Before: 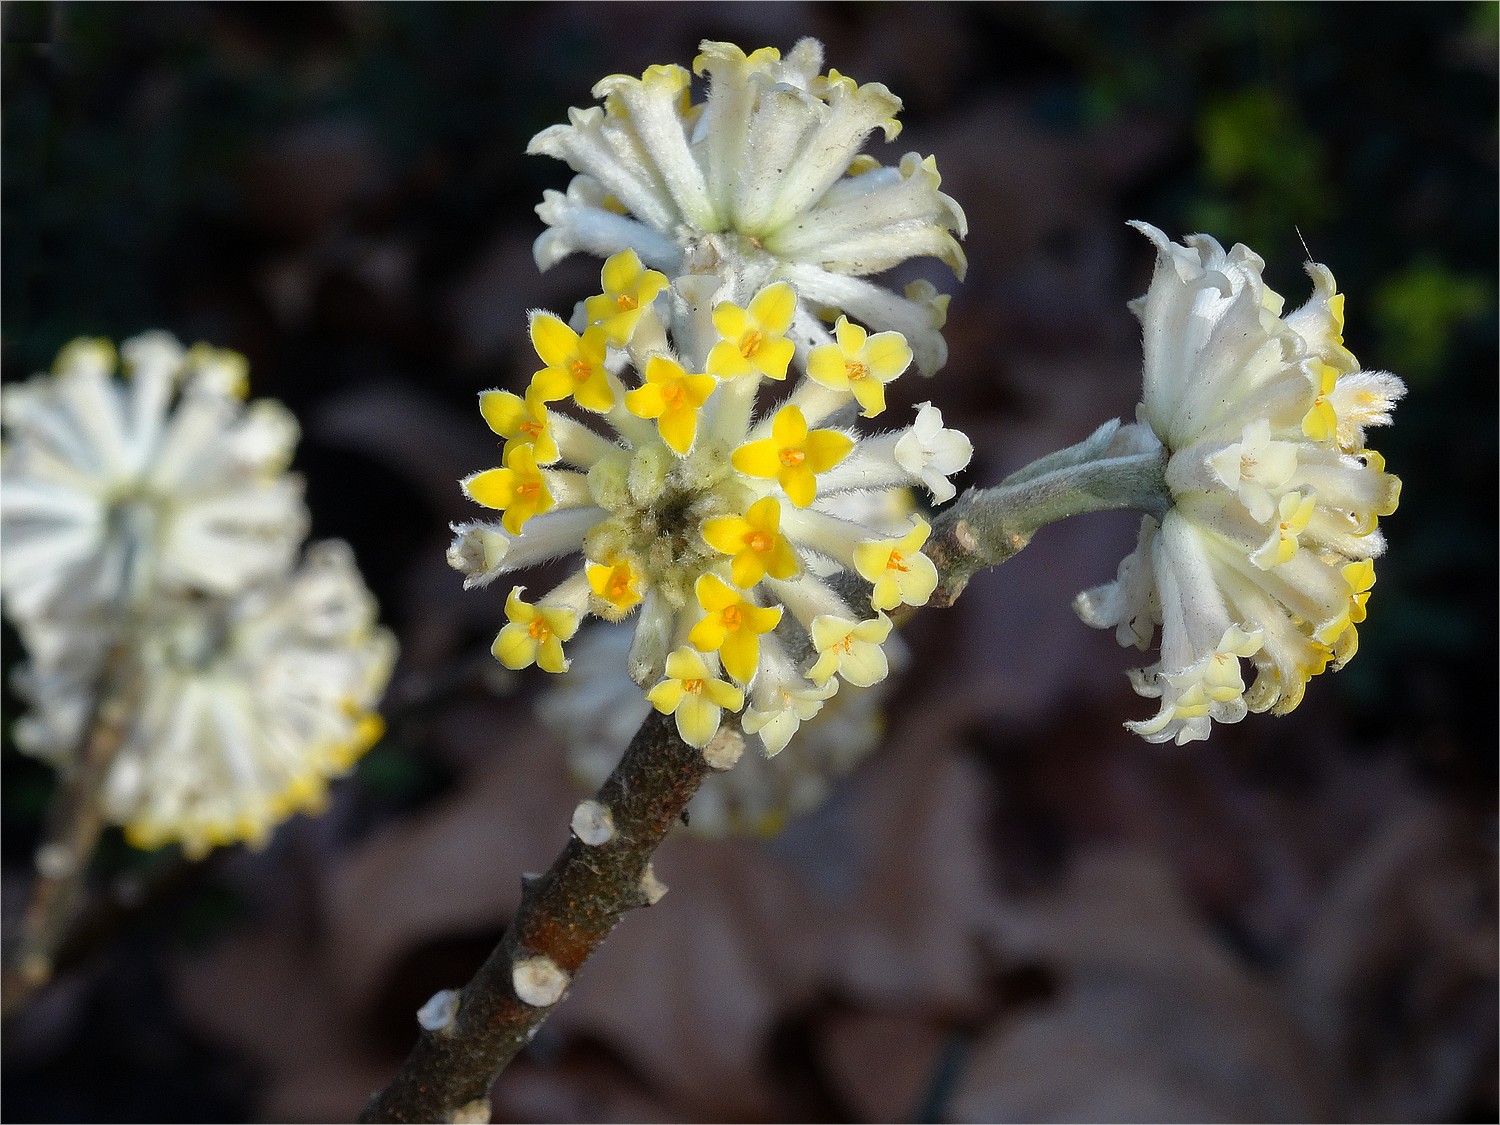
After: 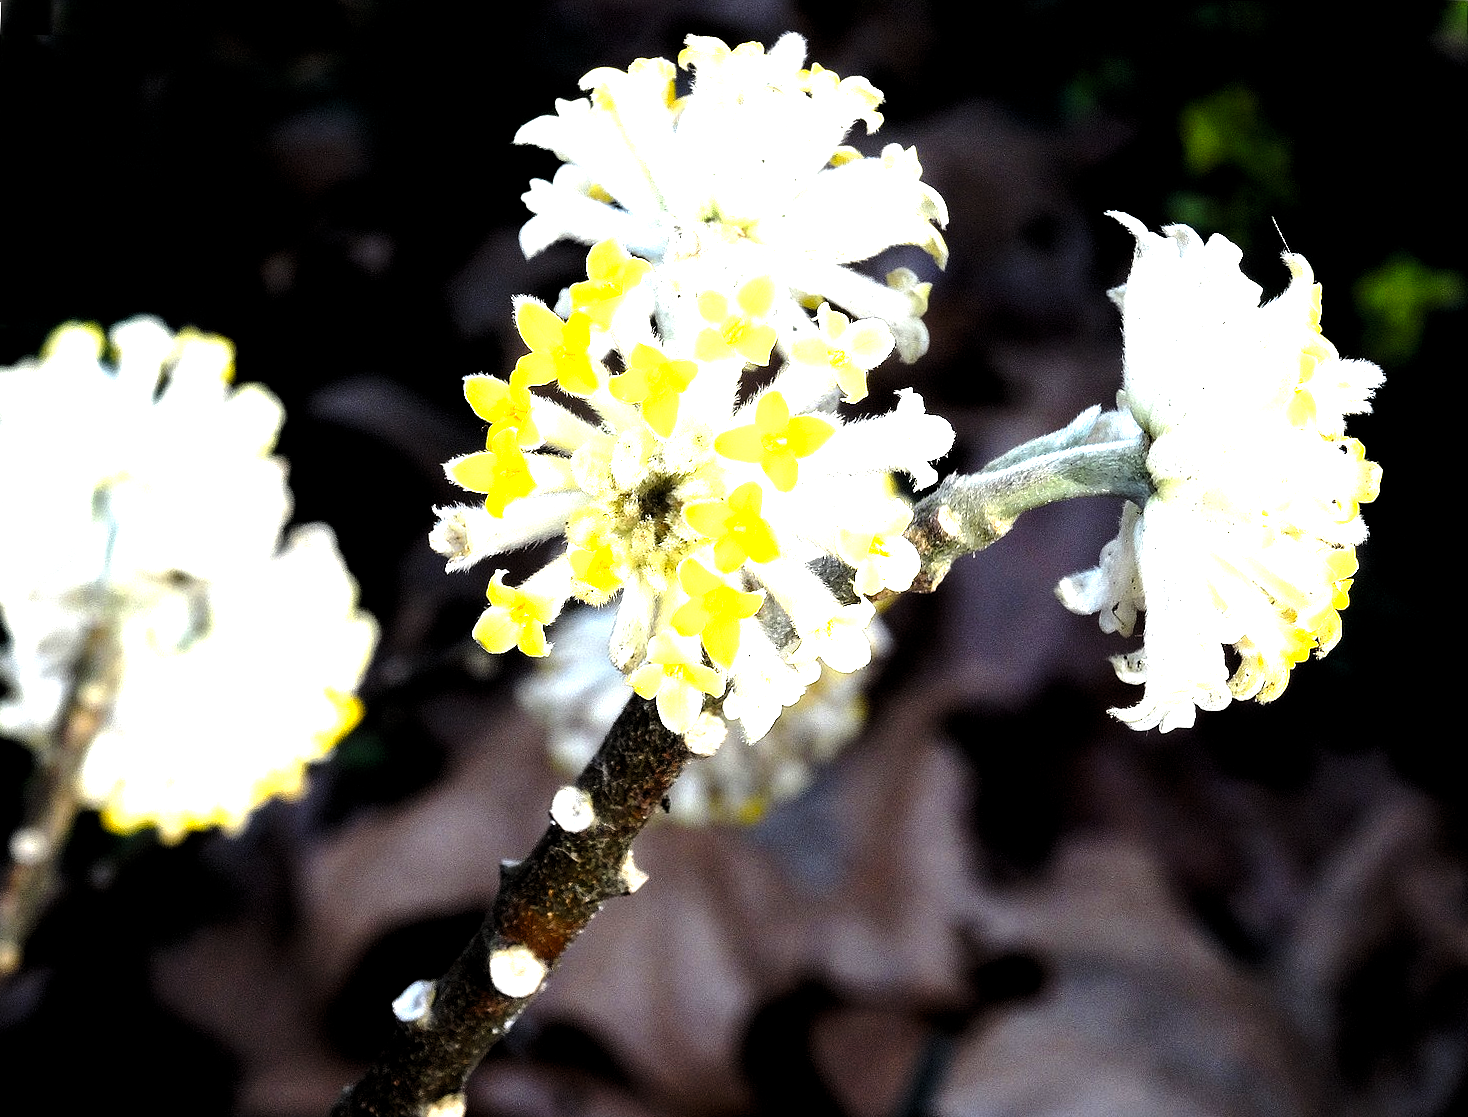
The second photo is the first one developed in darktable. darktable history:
levels: levels [0.044, 0.475, 0.791]
rotate and perspective: rotation 0.226°, lens shift (vertical) -0.042, crop left 0.023, crop right 0.982, crop top 0.006, crop bottom 0.994
base curve: curves: ch0 [(0, 0) (0.012, 0.01) (0.073, 0.168) (0.31, 0.711) (0.645, 0.957) (1, 1)], preserve colors none
